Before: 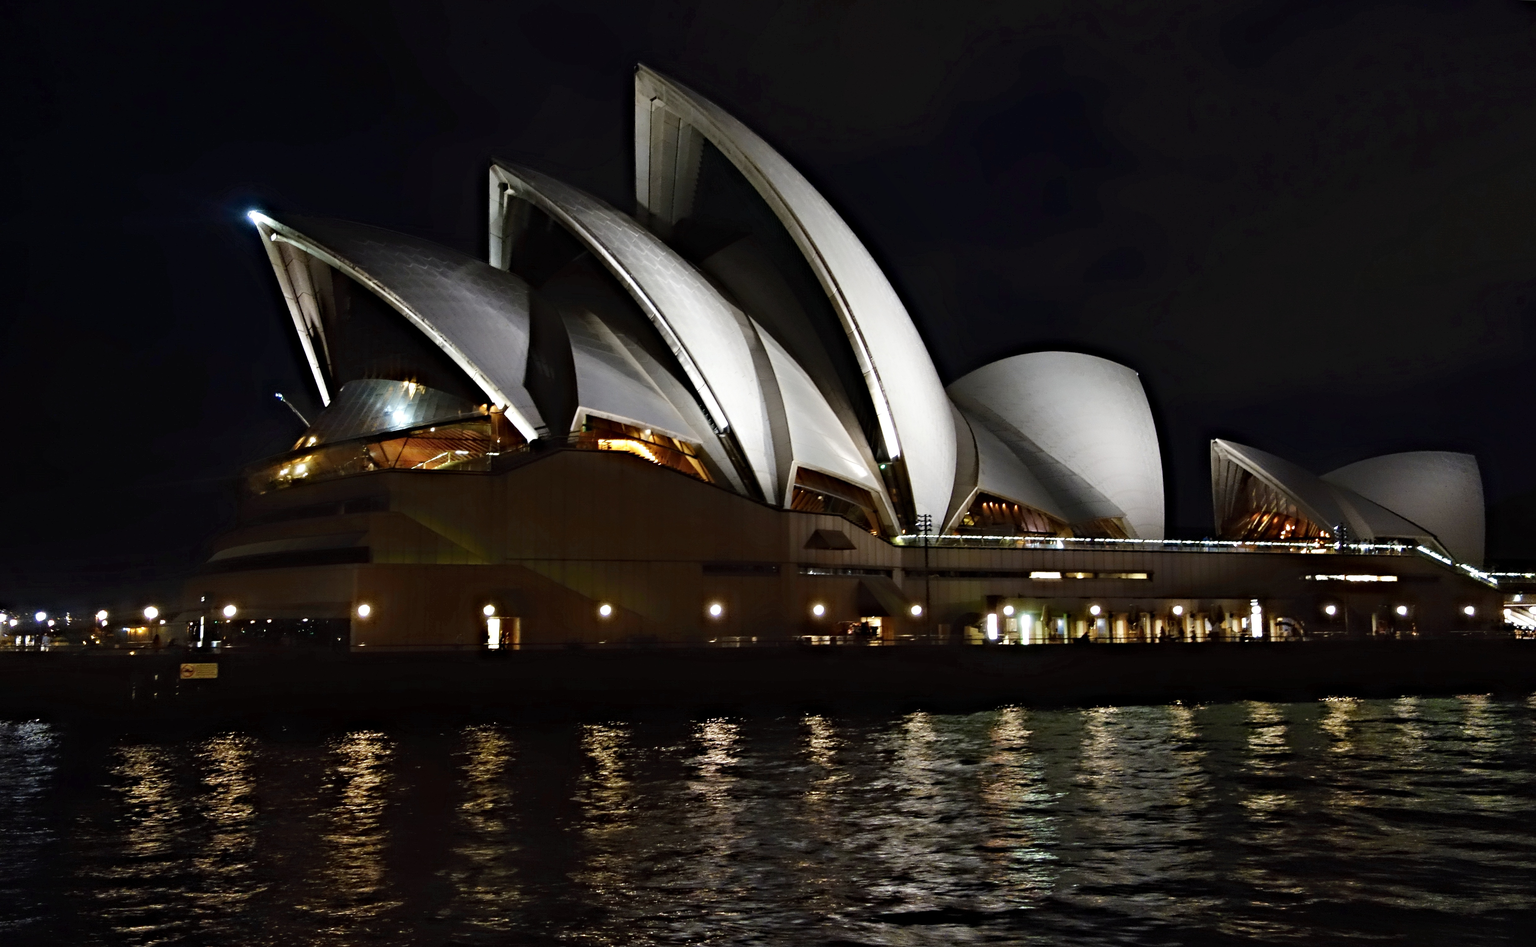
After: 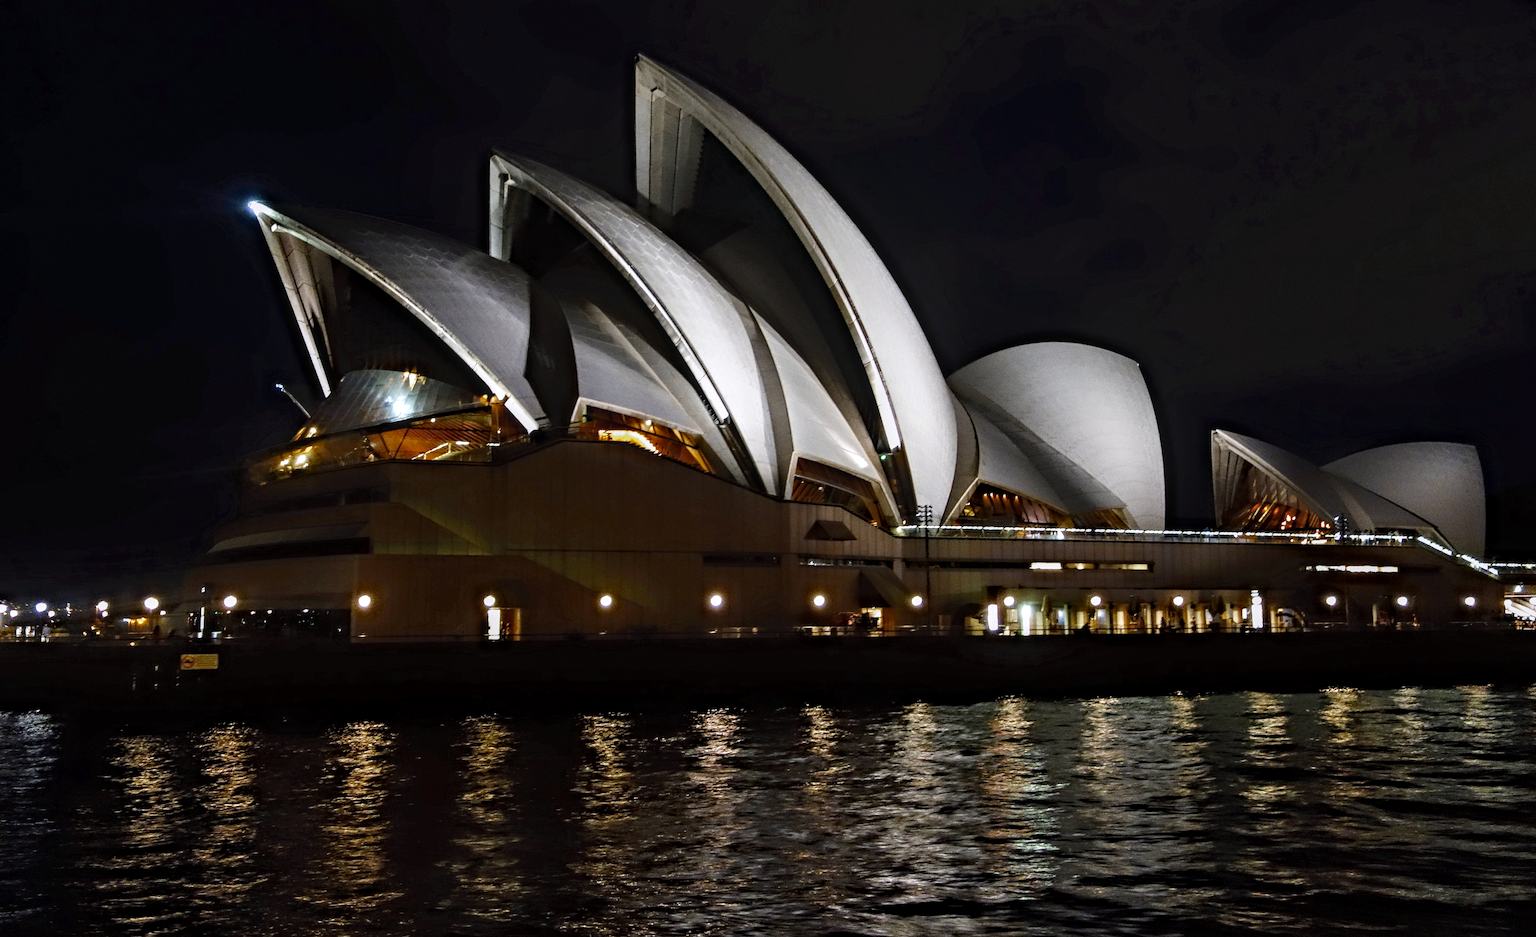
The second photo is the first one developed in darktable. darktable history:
white balance: red 1.004, blue 1.024
color zones: curves: ch0 [(0.11, 0.396) (0.195, 0.36) (0.25, 0.5) (0.303, 0.412) (0.357, 0.544) (0.75, 0.5) (0.967, 0.328)]; ch1 [(0, 0.468) (0.112, 0.512) (0.202, 0.6) (0.25, 0.5) (0.307, 0.352) (0.357, 0.544) (0.75, 0.5) (0.963, 0.524)]
crop: top 1.049%, right 0.001%
exposure: compensate highlight preservation false
local contrast: detail 130%
grain: coarseness 0.47 ISO
